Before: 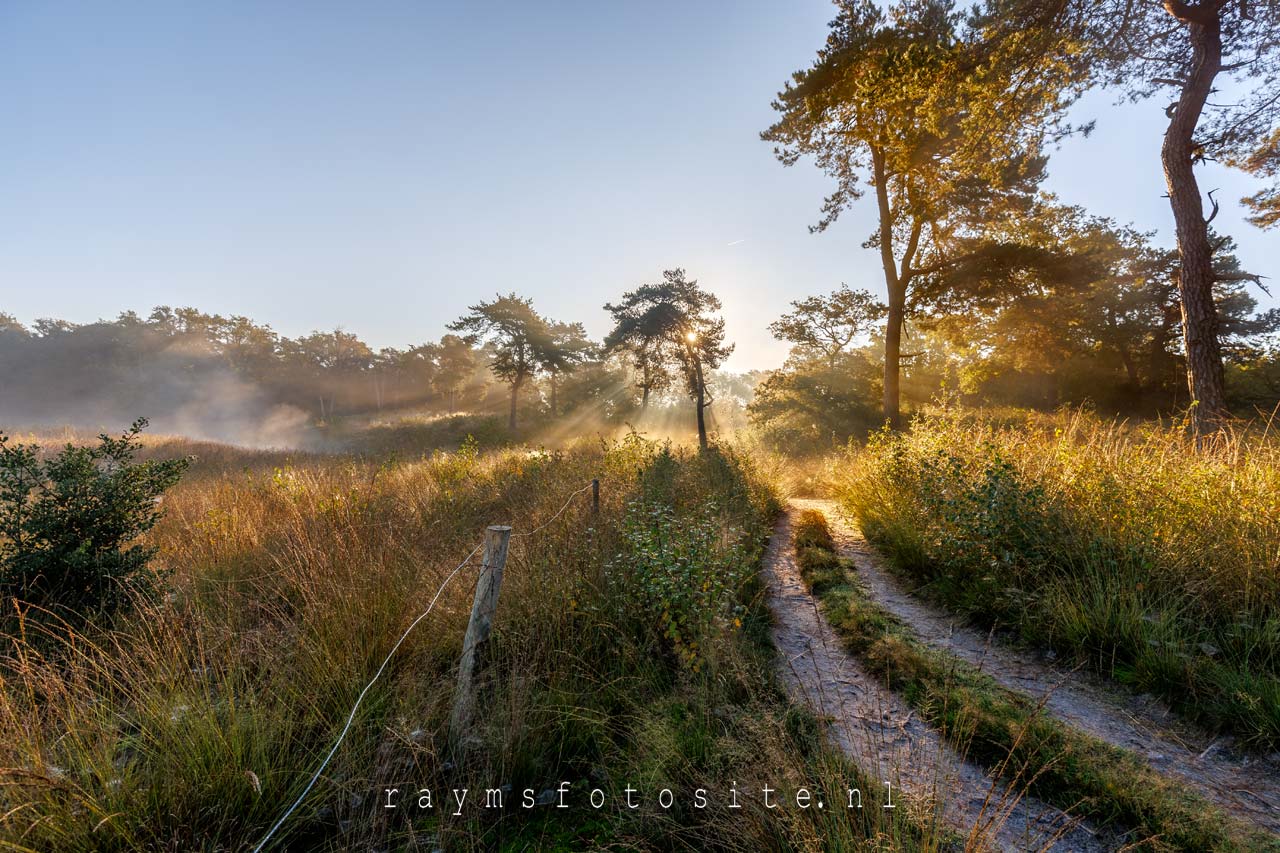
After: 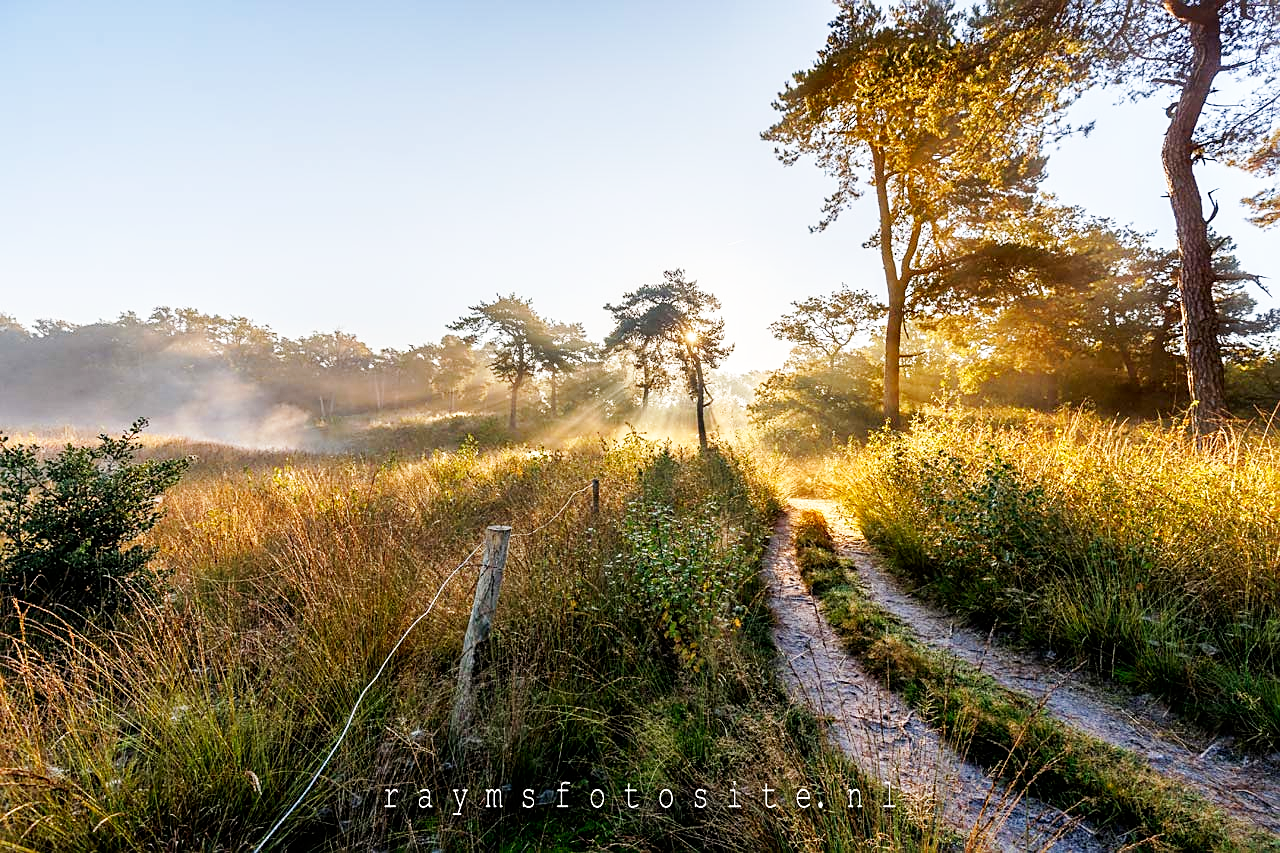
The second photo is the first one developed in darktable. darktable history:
sharpen: on, module defaults
base curve: curves: ch0 [(0, 0) (0.005, 0.002) (0.15, 0.3) (0.4, 0.7) (0.75, 0.95) (1, 1)], preserve colors none
